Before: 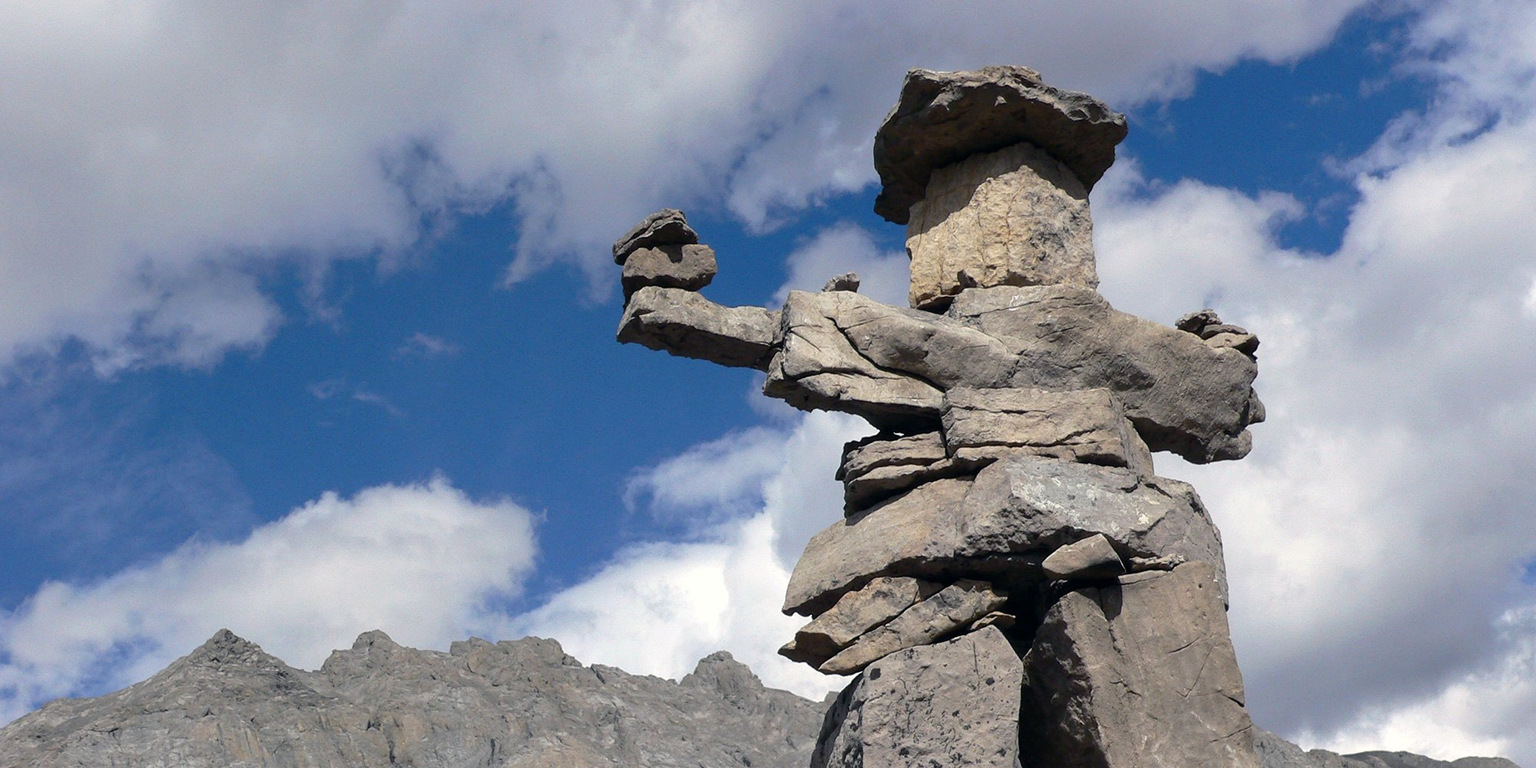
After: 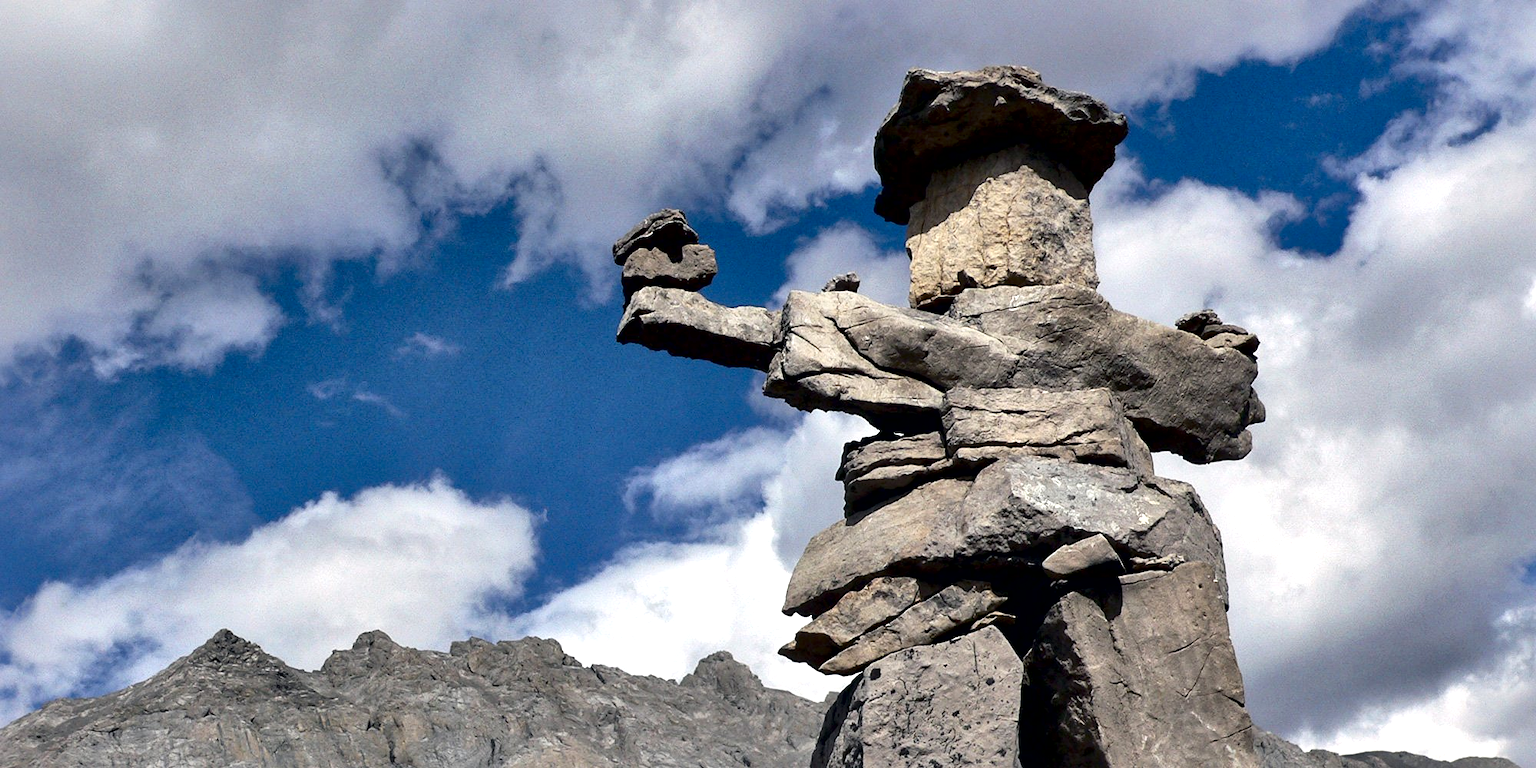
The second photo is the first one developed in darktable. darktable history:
local contrast: mode bilateral grid, contrast 43, coarseness 69, detail 212%, midtone range 0.2
contrast brightness saturation: contrast 0.036, saturation 0.074
tone equalizer: edges refinement/feathering 500, mask exposure compensation -1.57 EV, preserve details no
